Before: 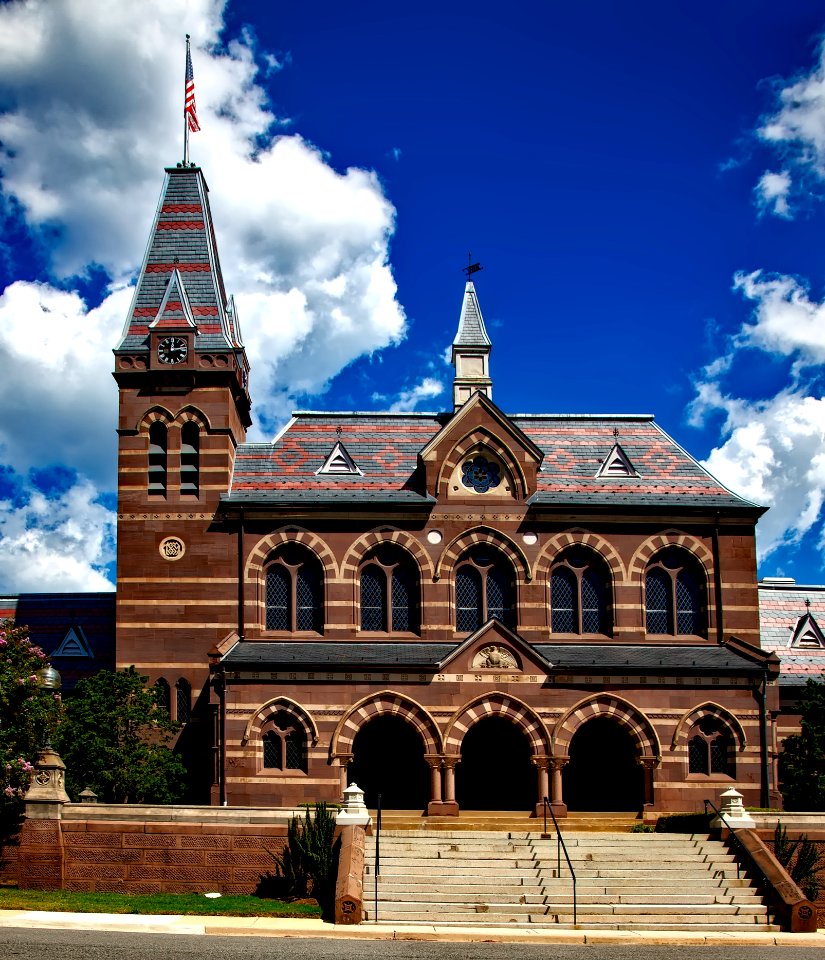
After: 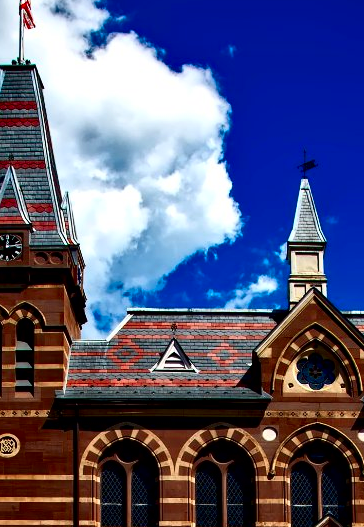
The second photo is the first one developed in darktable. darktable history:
crop: left 20.028%, top 10.825%, right 35.82%, bottom 34.24%
contrast brightness saturation: contrast 0.191, brightness -0.101, saturation 0.206
